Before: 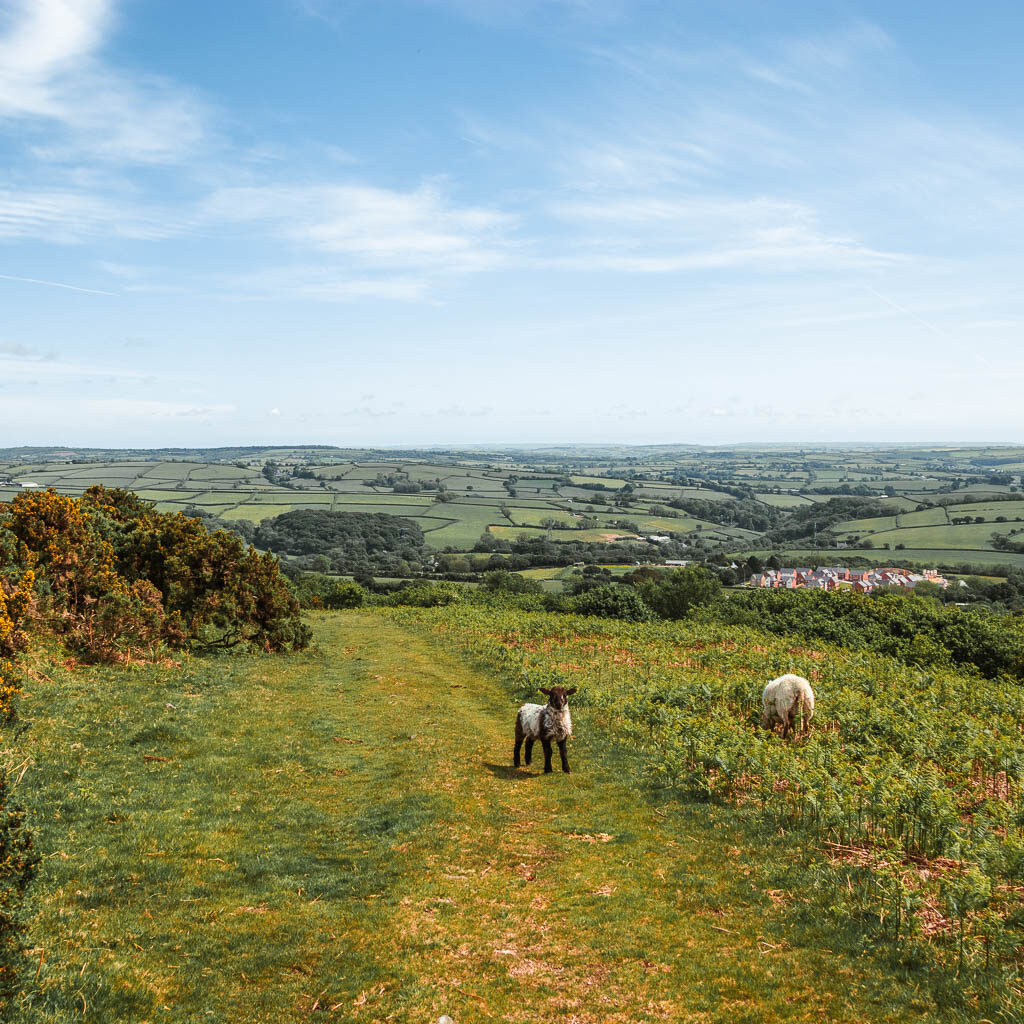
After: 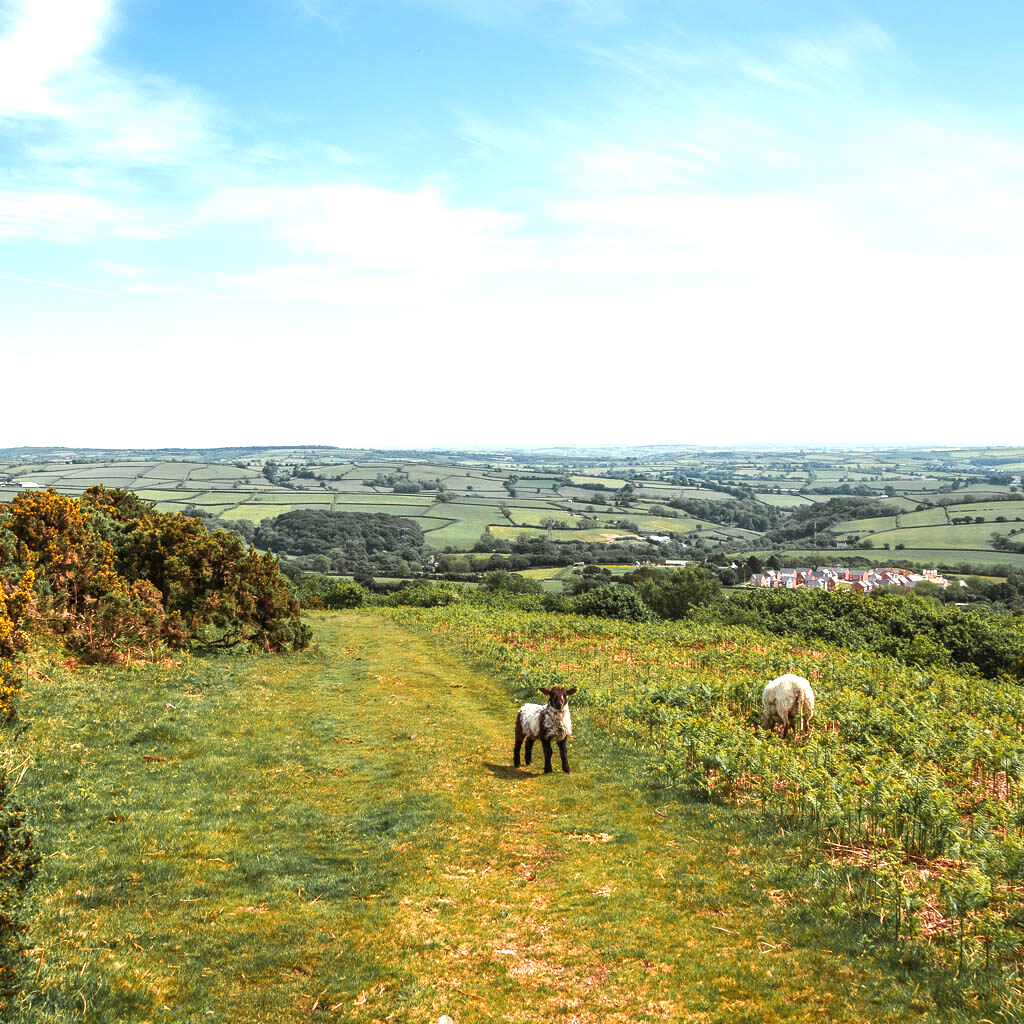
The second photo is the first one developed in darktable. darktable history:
tone equalizer: -8 EV -0.778 EV, -7 EV -0.692 EV, -6 EV -0.621 EV, -5 EV -0.361 EV, -3 EV 0.37 EV, -2 EV 0.6 EV, -1 EV 0.699 EV, +0 EV 0.729 EV, smoothing diameter 24.96%, edges refinement/feathering 8.17, preserve details guided filter
